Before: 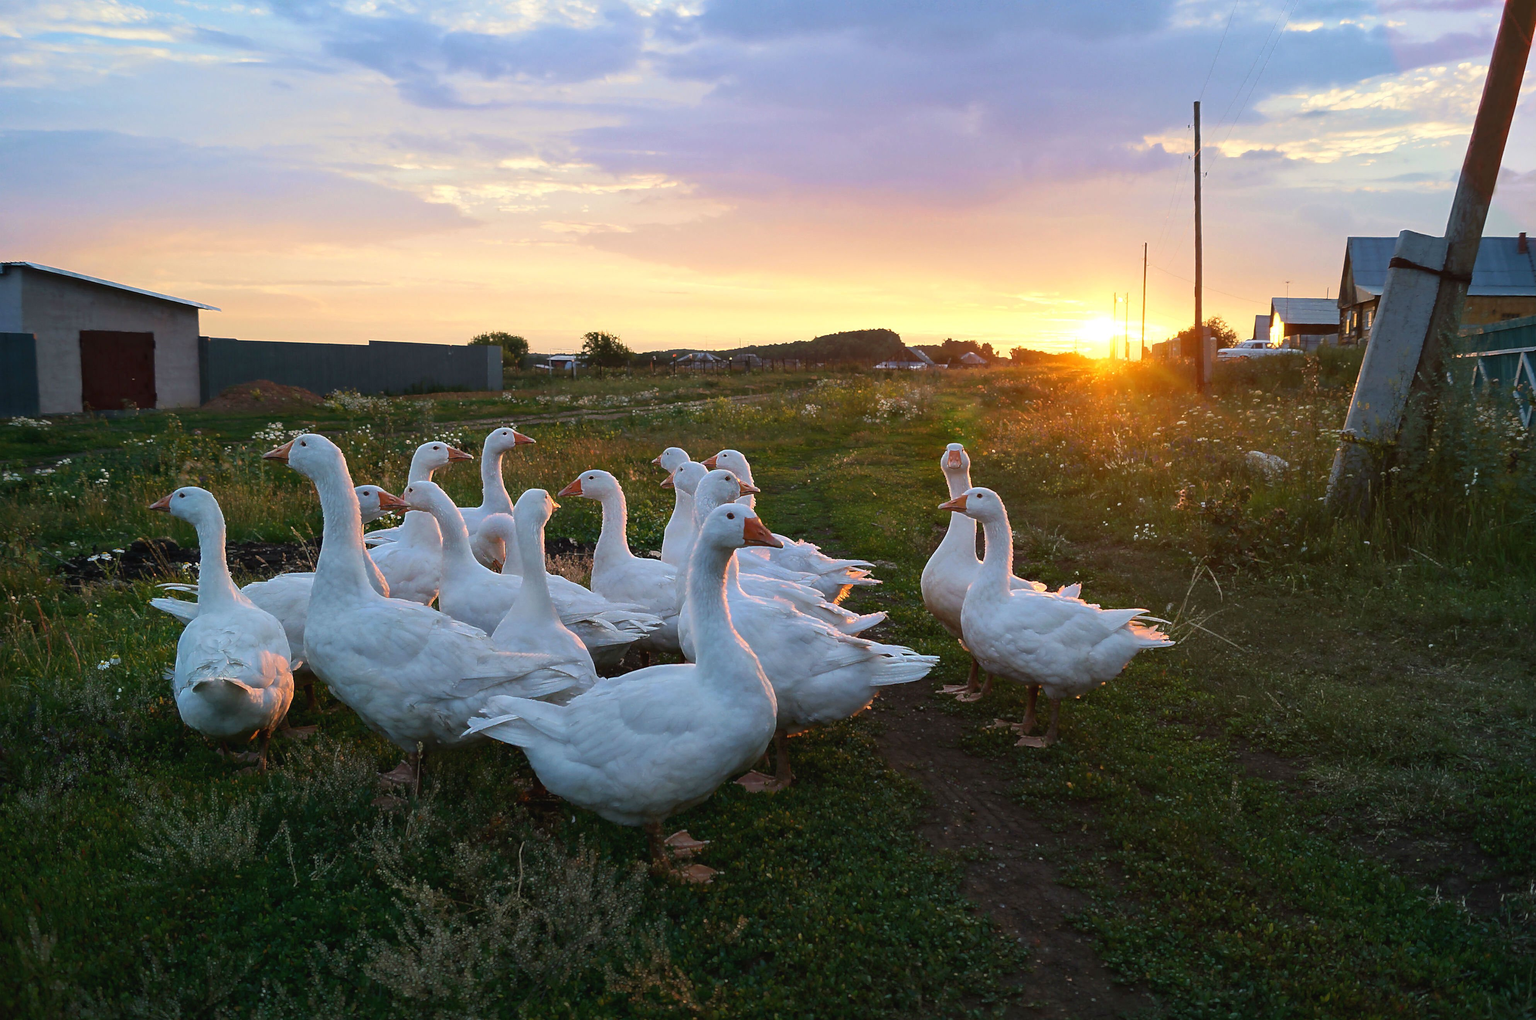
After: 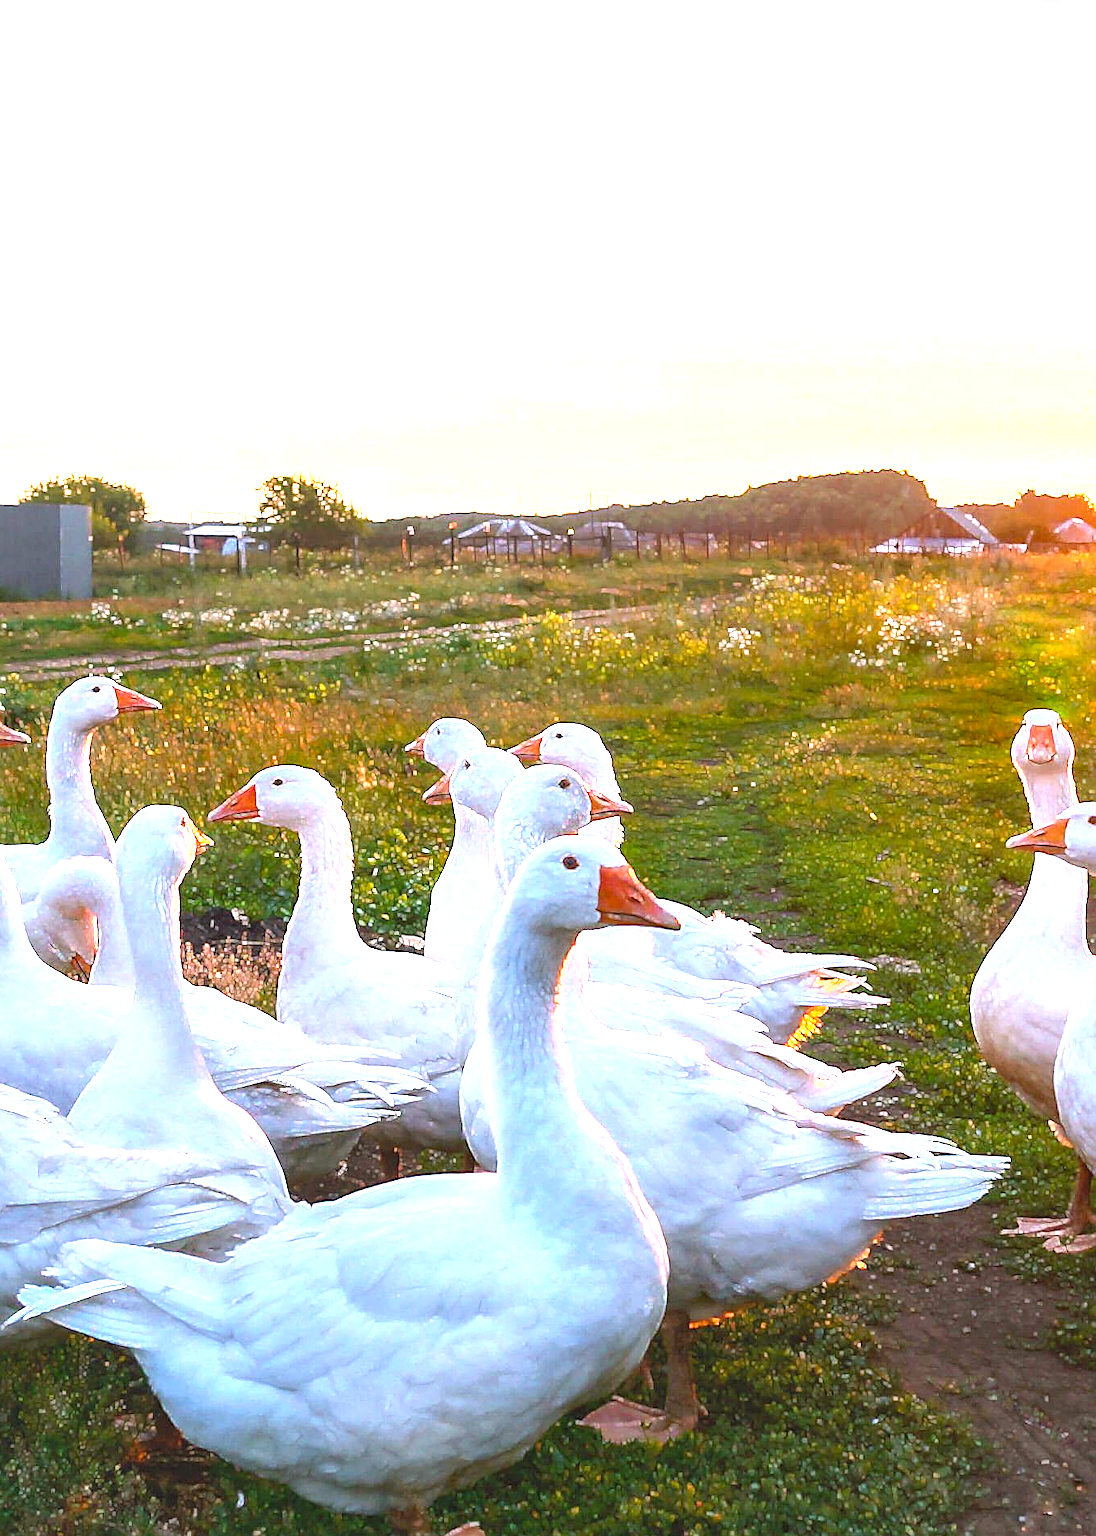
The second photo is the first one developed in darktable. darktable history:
tone equalizer: mask exposure compensation -0.492 EV
crop and rotate: left 29.89%, top 10.373%, right 36.107%, bottom 17.926%
color balance rgb: power › chroma 0.307%, power › hue 22.85°, highlights gain › chroma 2.029%, highlights gain › hue 290.64°, perceptual saturation grading › global saturation 25.688%, contrast -10.285%
local contrast: detail 130%
sharpen: on, module defaults
exposure: black level correction 0, exposure 1.945 EV, compensate exposure bias true, compensate highlight preservation false
